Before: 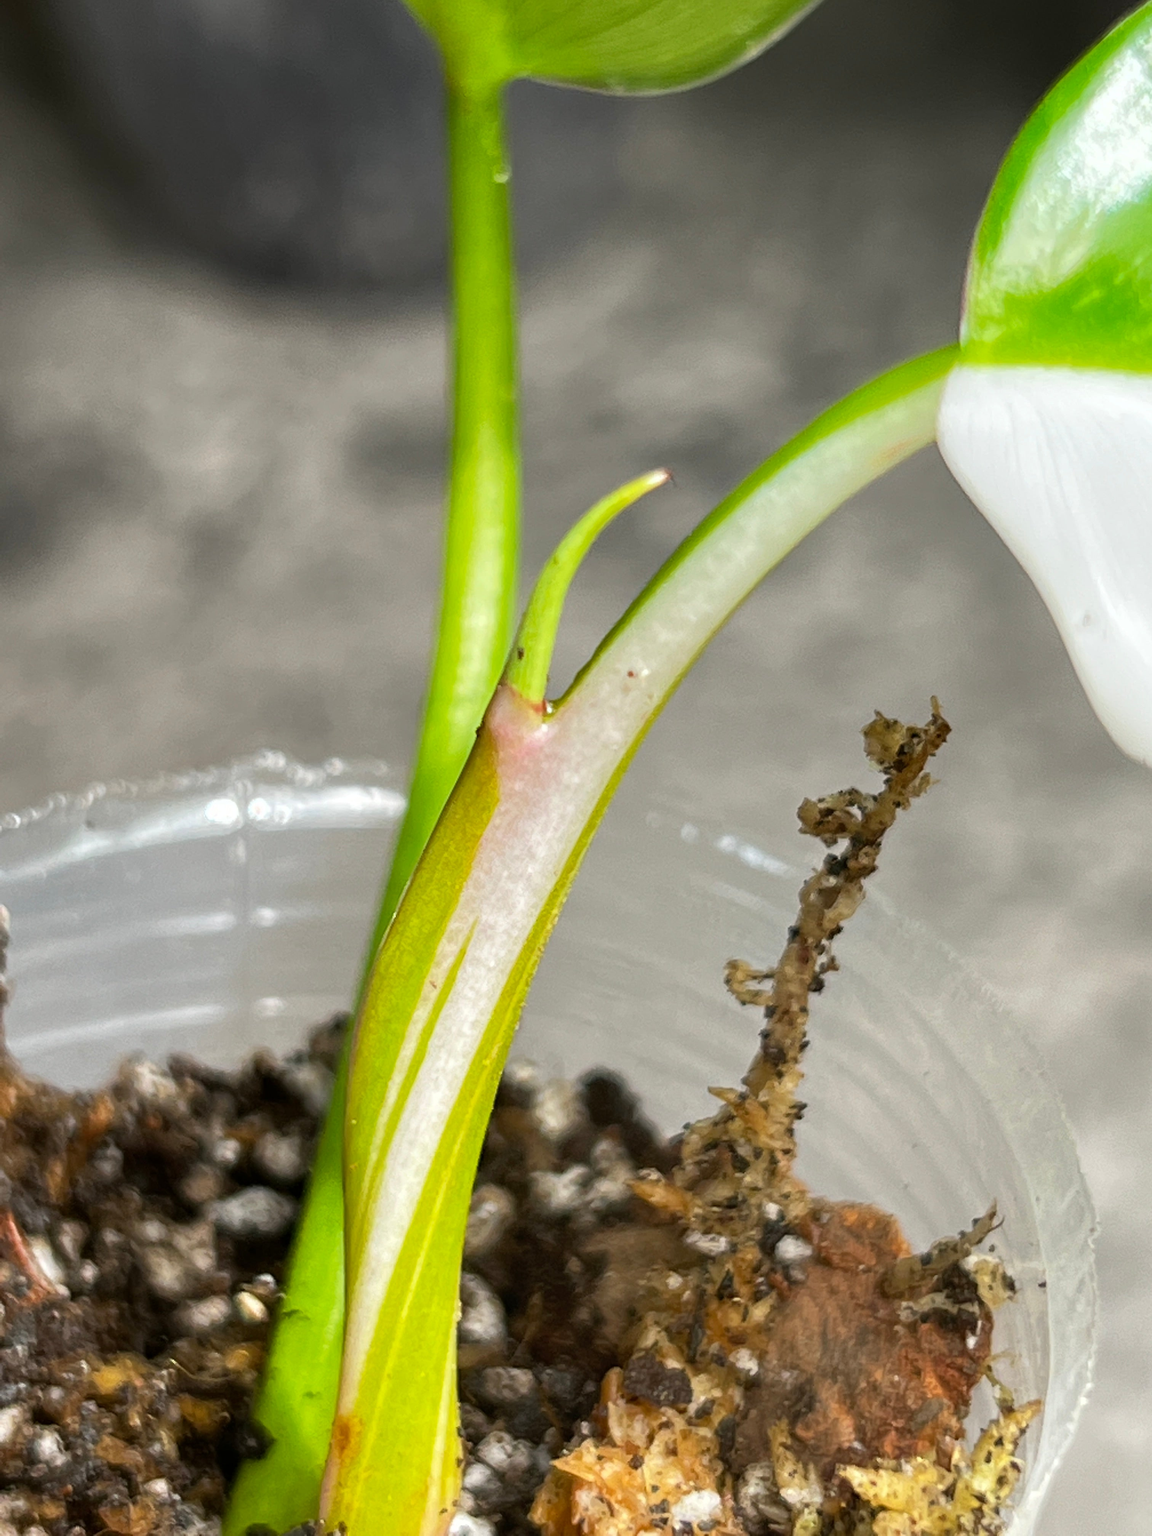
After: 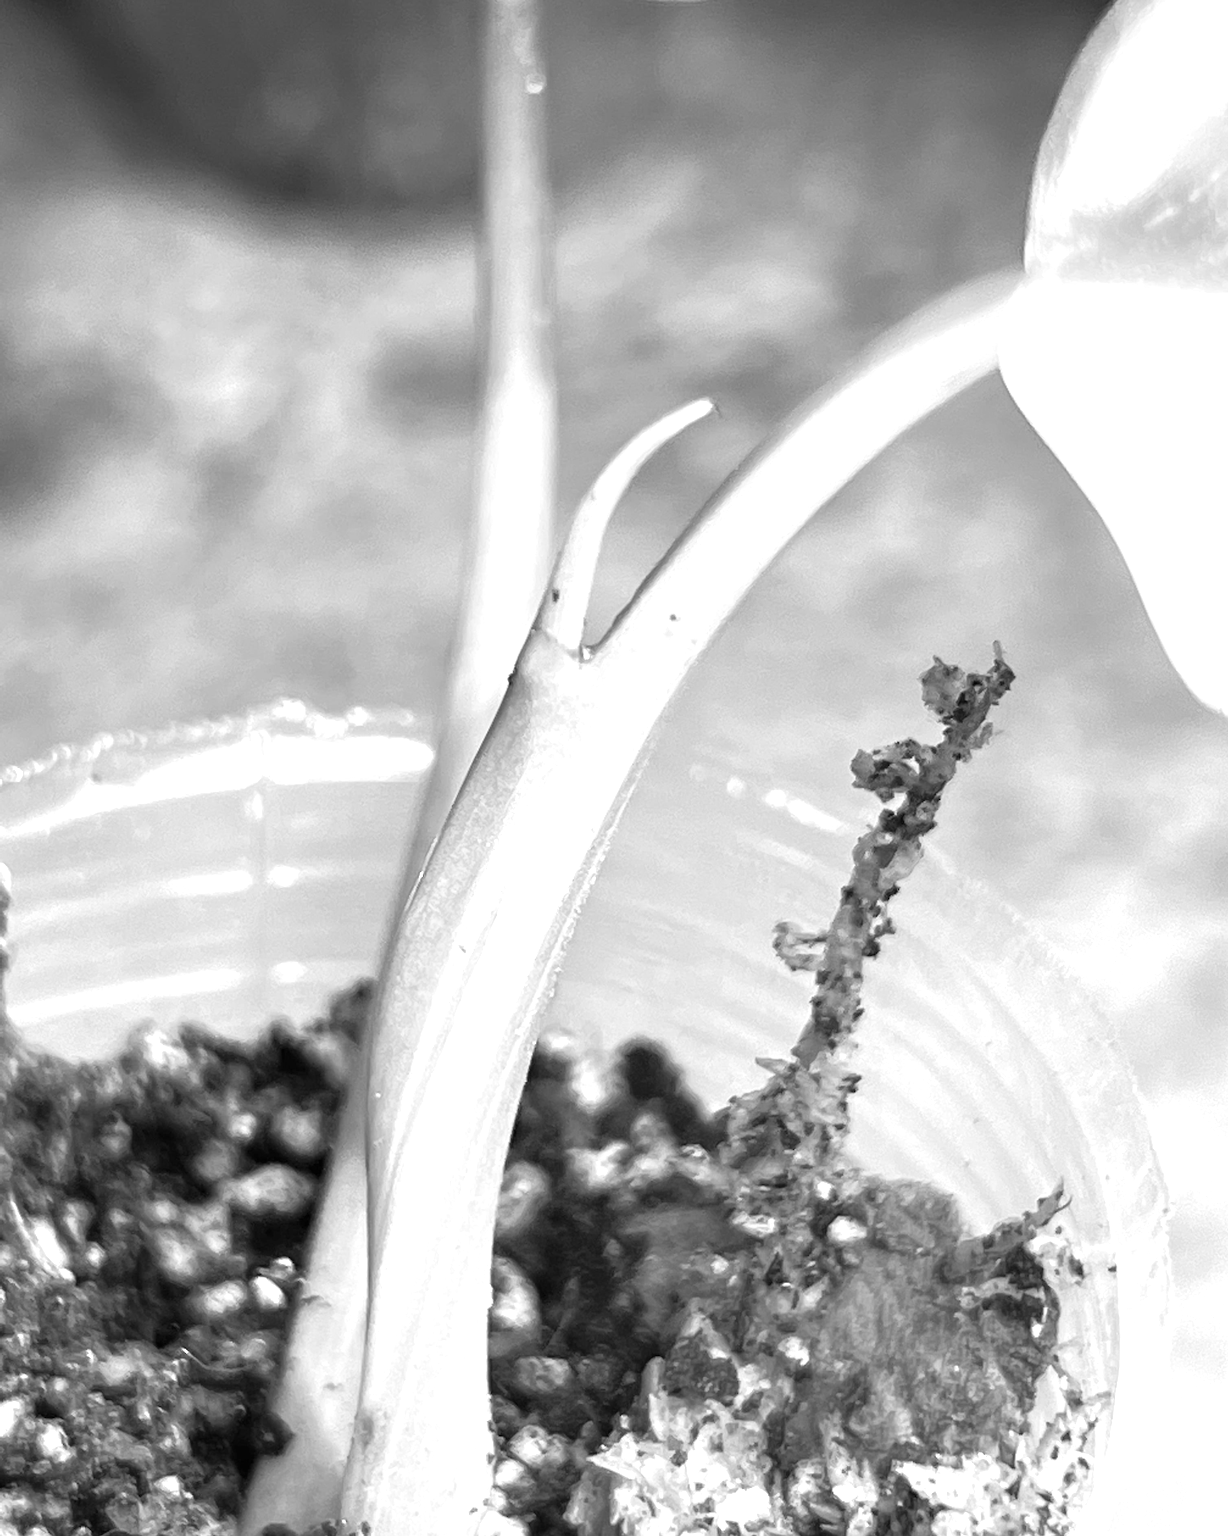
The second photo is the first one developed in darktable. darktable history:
exposure: black level correction 0, exposure 0.953 EV, compensate exposure bias true, compensate highlight preservation false
tone equalizer: on, module defaults
monochrome: on, module defaults
crop and rotate: top 6.25%
